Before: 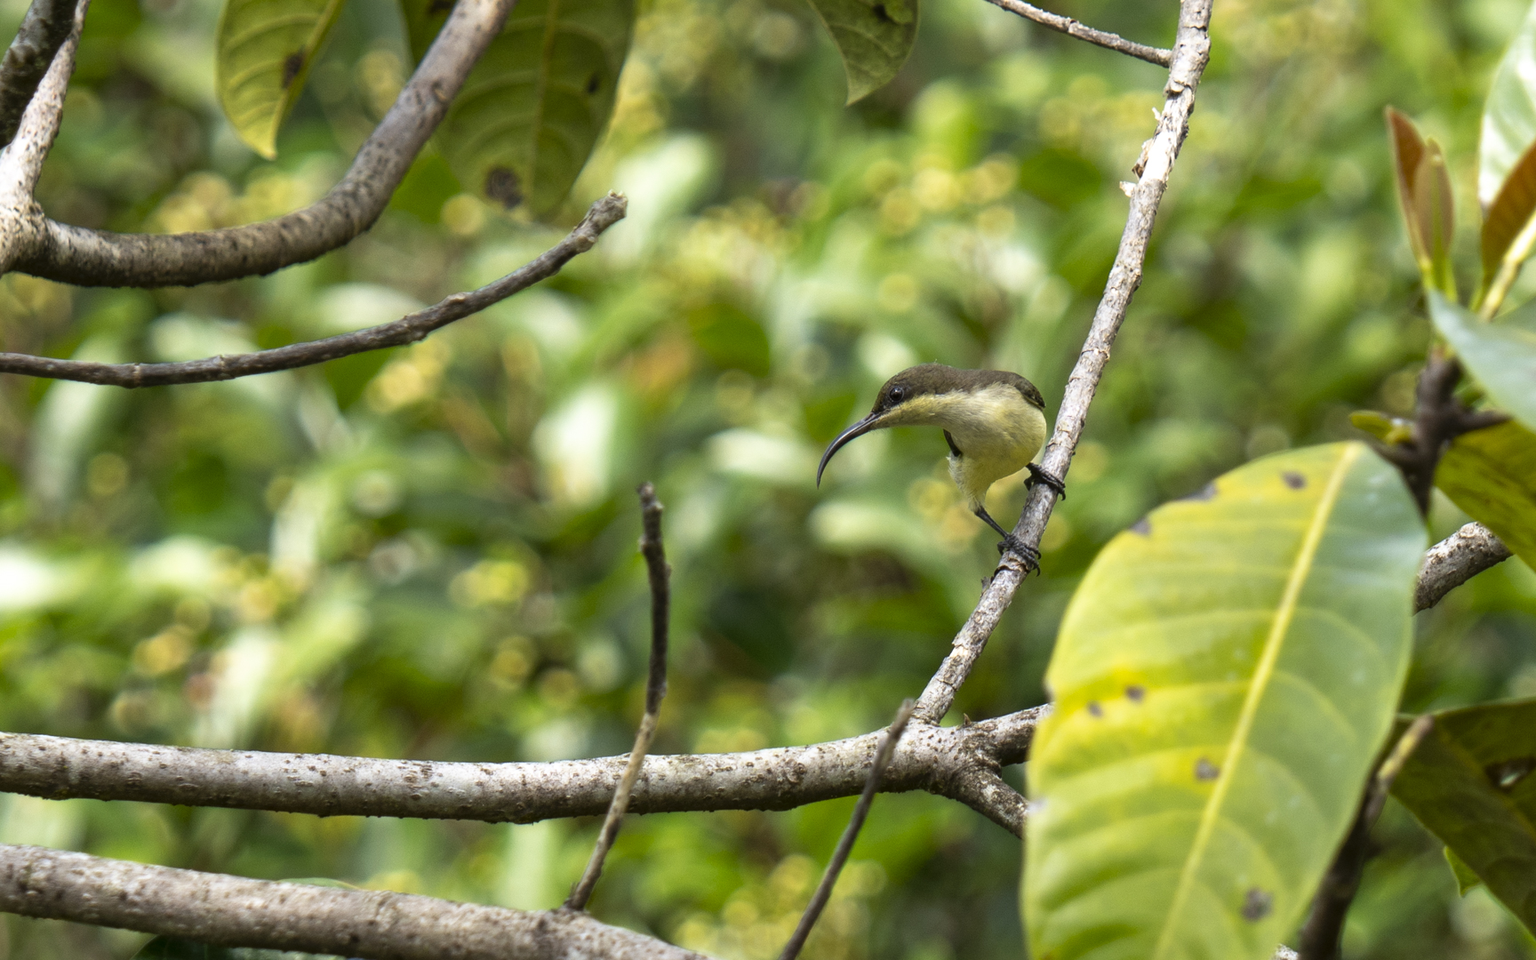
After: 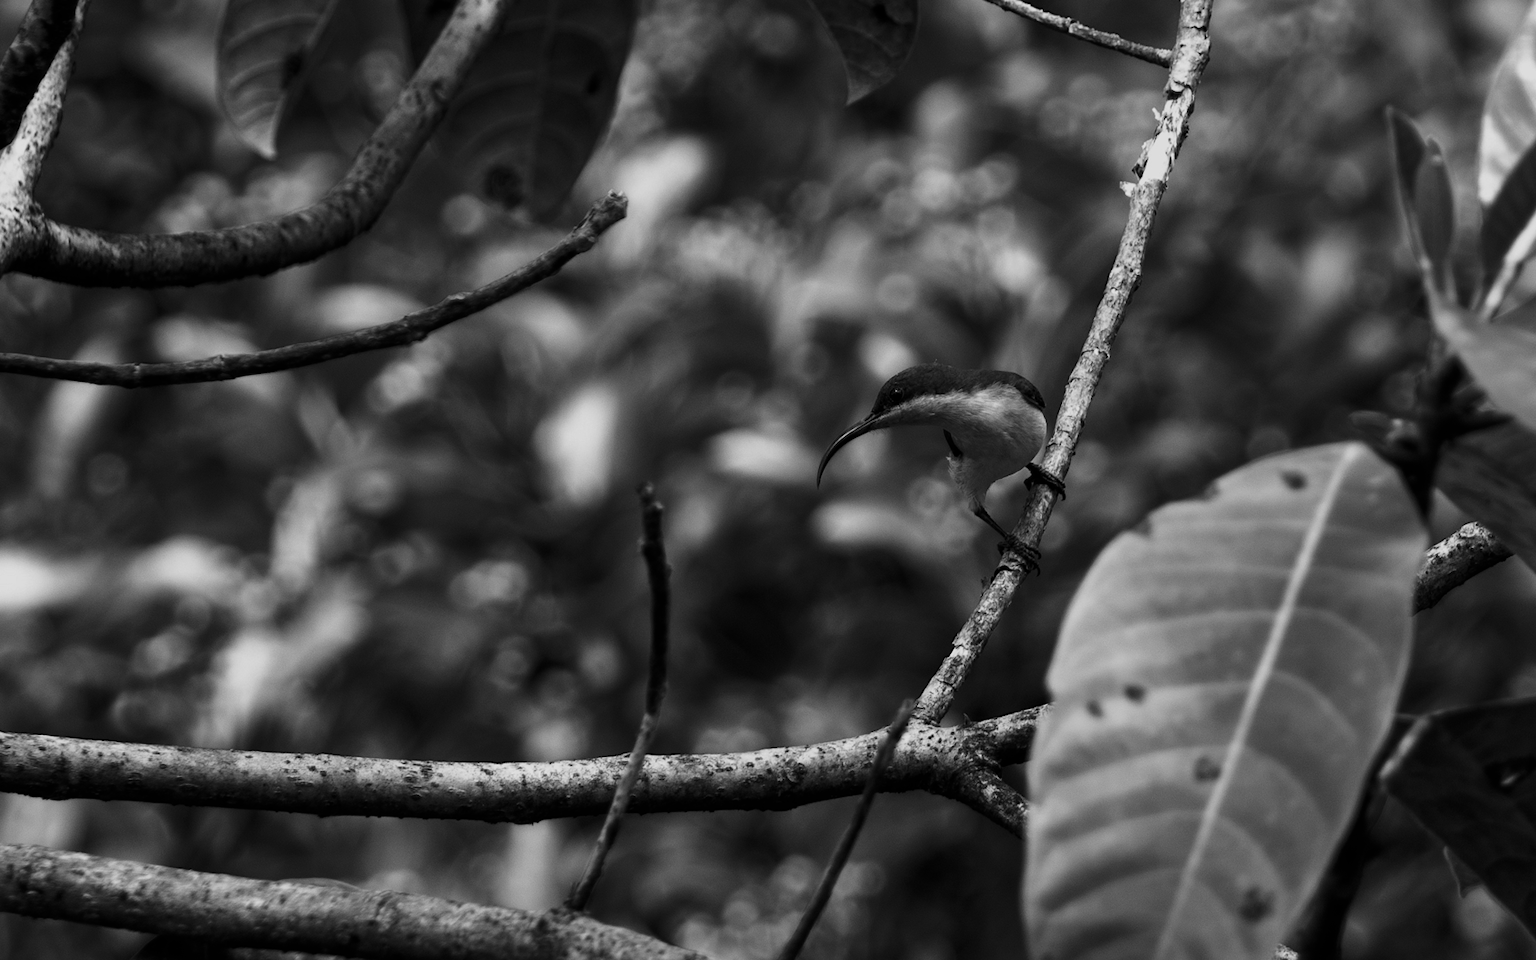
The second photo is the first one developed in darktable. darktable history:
contrast brightness saturation: contrast -0.03, brightness -0.59, saturation -1
shadows and highlights: radius 121.13, shadows 21.4, white point adjustment -9.72, highlights -14.39, soften with gaussian
